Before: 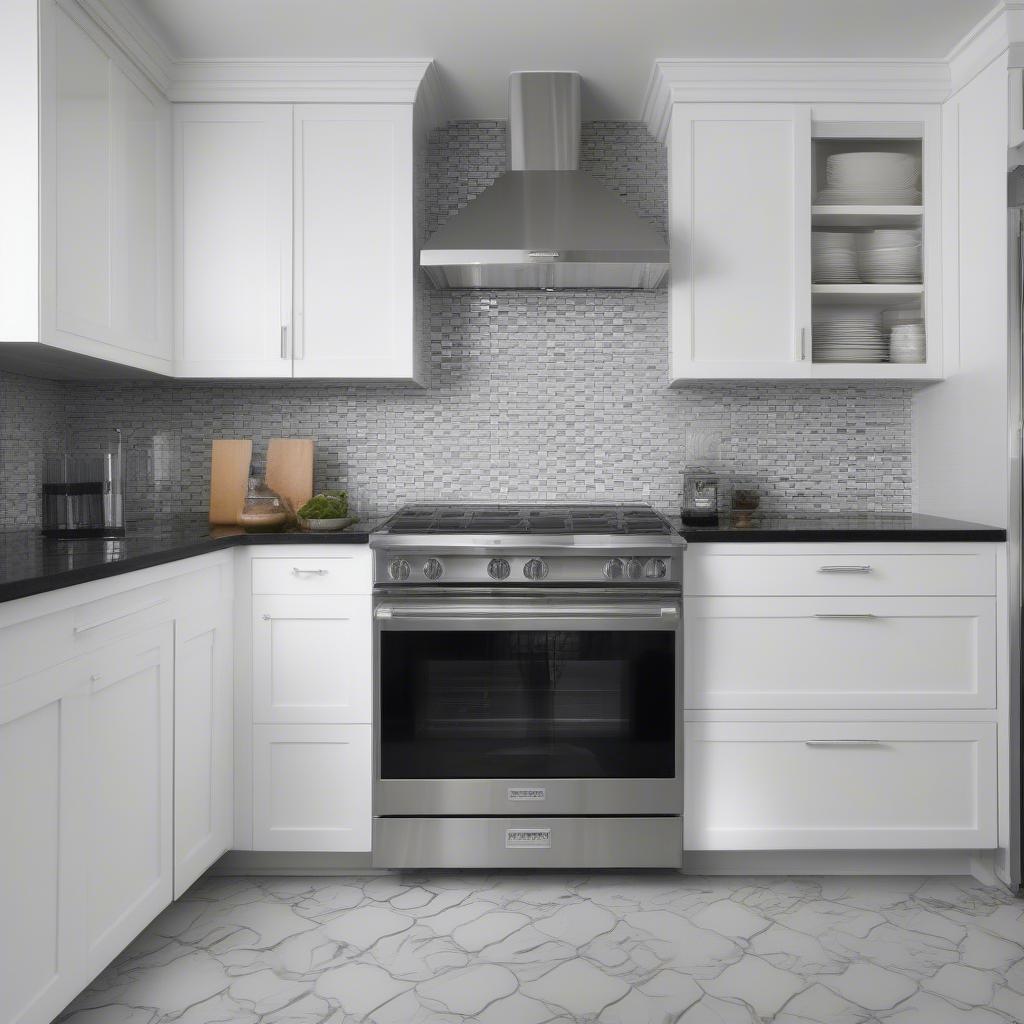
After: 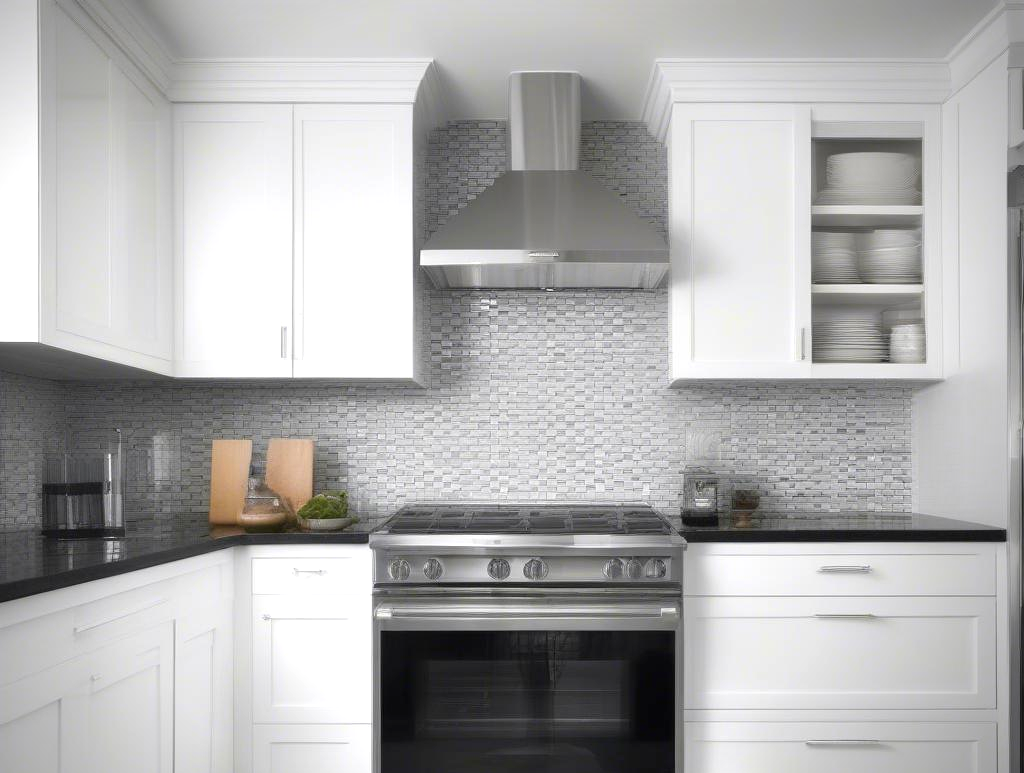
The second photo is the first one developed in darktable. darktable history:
vignetting: center (-0.077, 0.071)
exposure: black level correction 0.001, exposure 0.499 EV, compensate exposure bias true, compensate highlight preservation false
crop: bottom 24.486%
